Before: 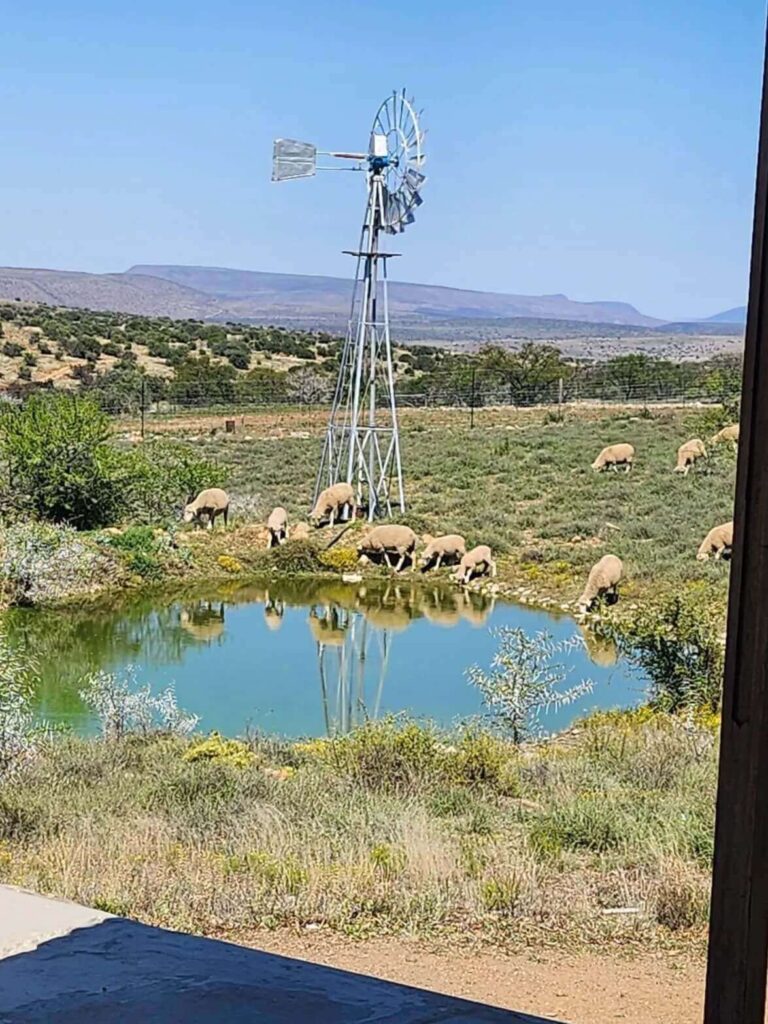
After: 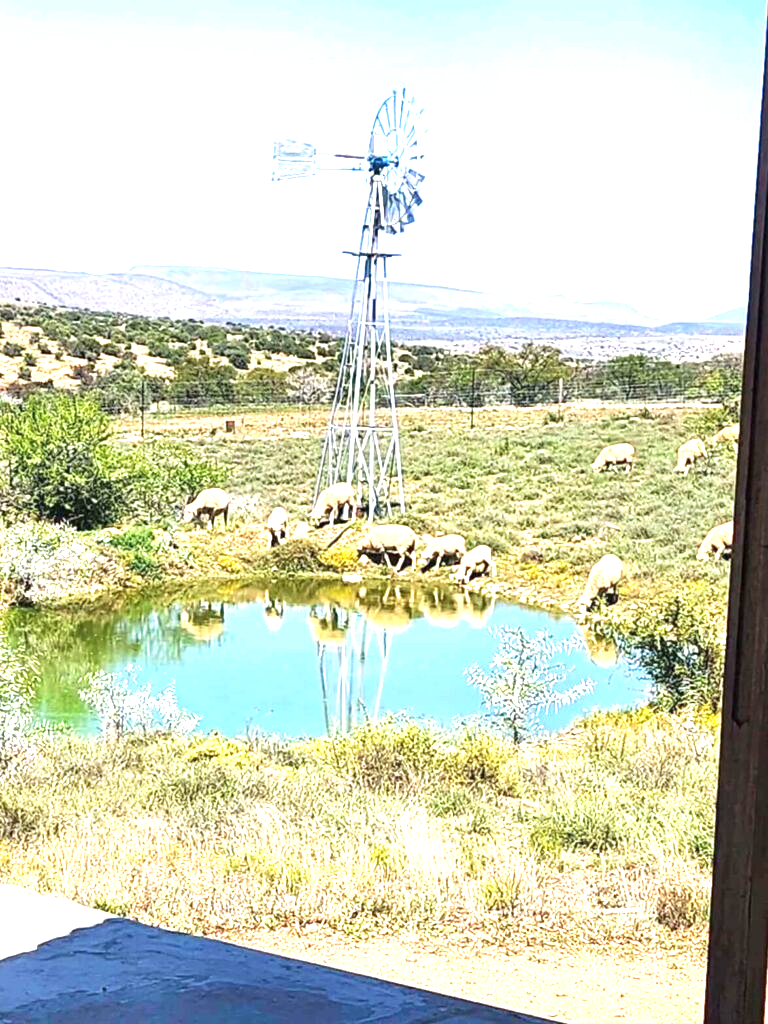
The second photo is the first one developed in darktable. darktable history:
exposure: black level correction 0, exposure 1.477 EV, compensate exposure bias true, compensate highlight preservation false
velvia: strength 14.53%
local contrast: mode bilateral grid, contrast 10, coarseness 25, detail 115%, midtone range 0.2
